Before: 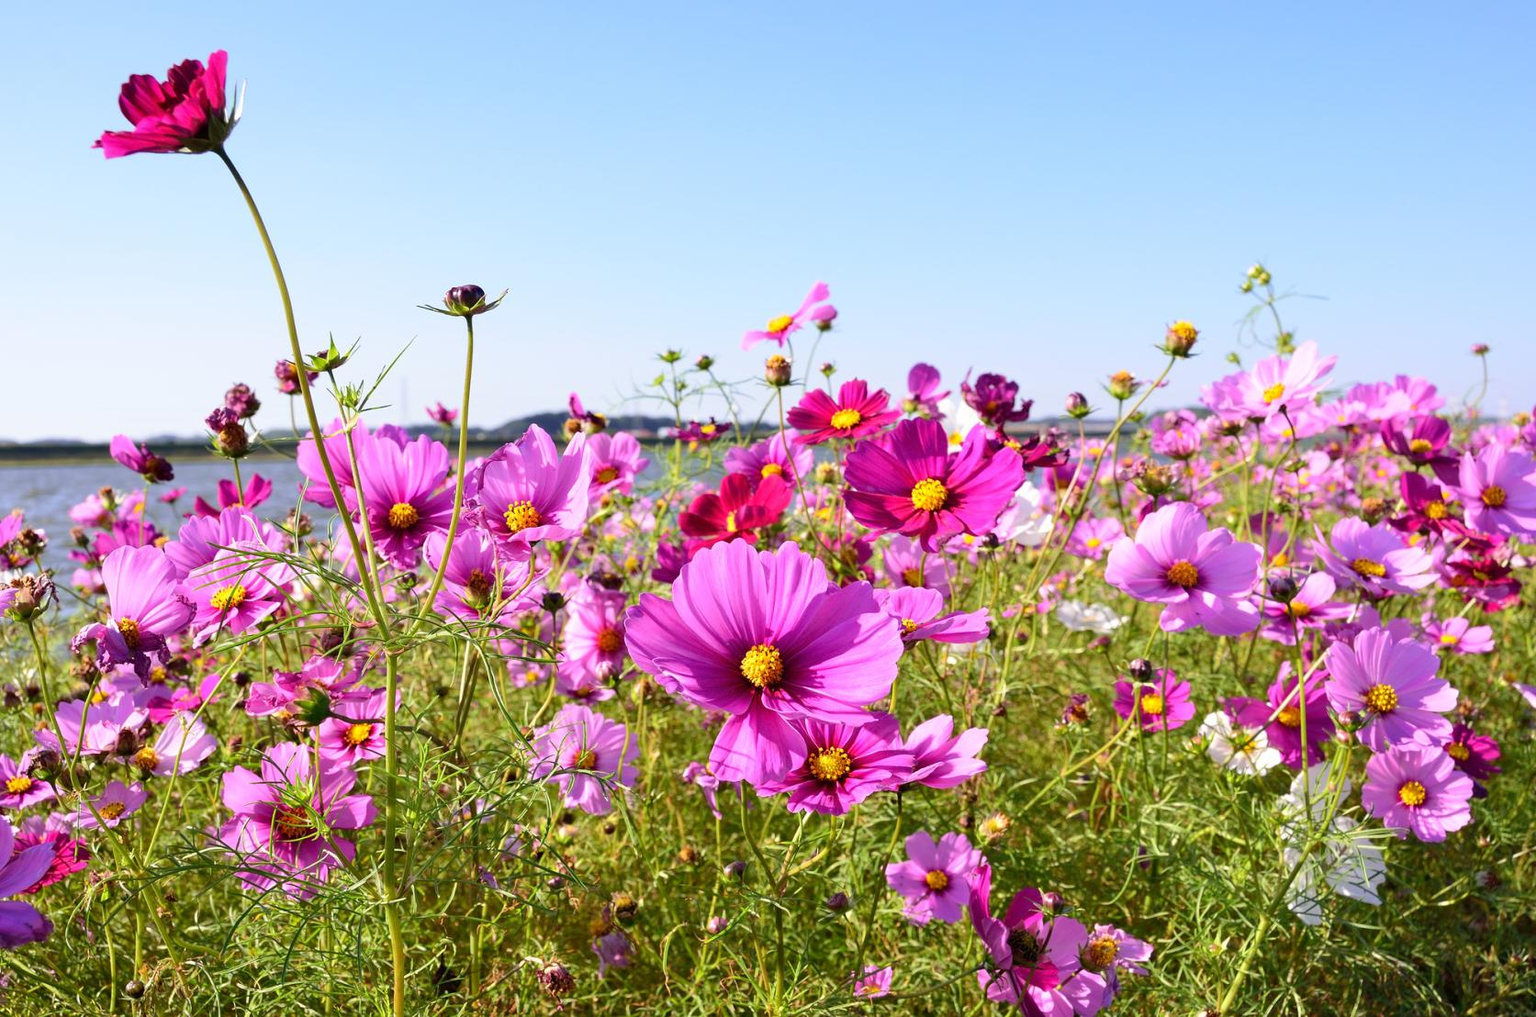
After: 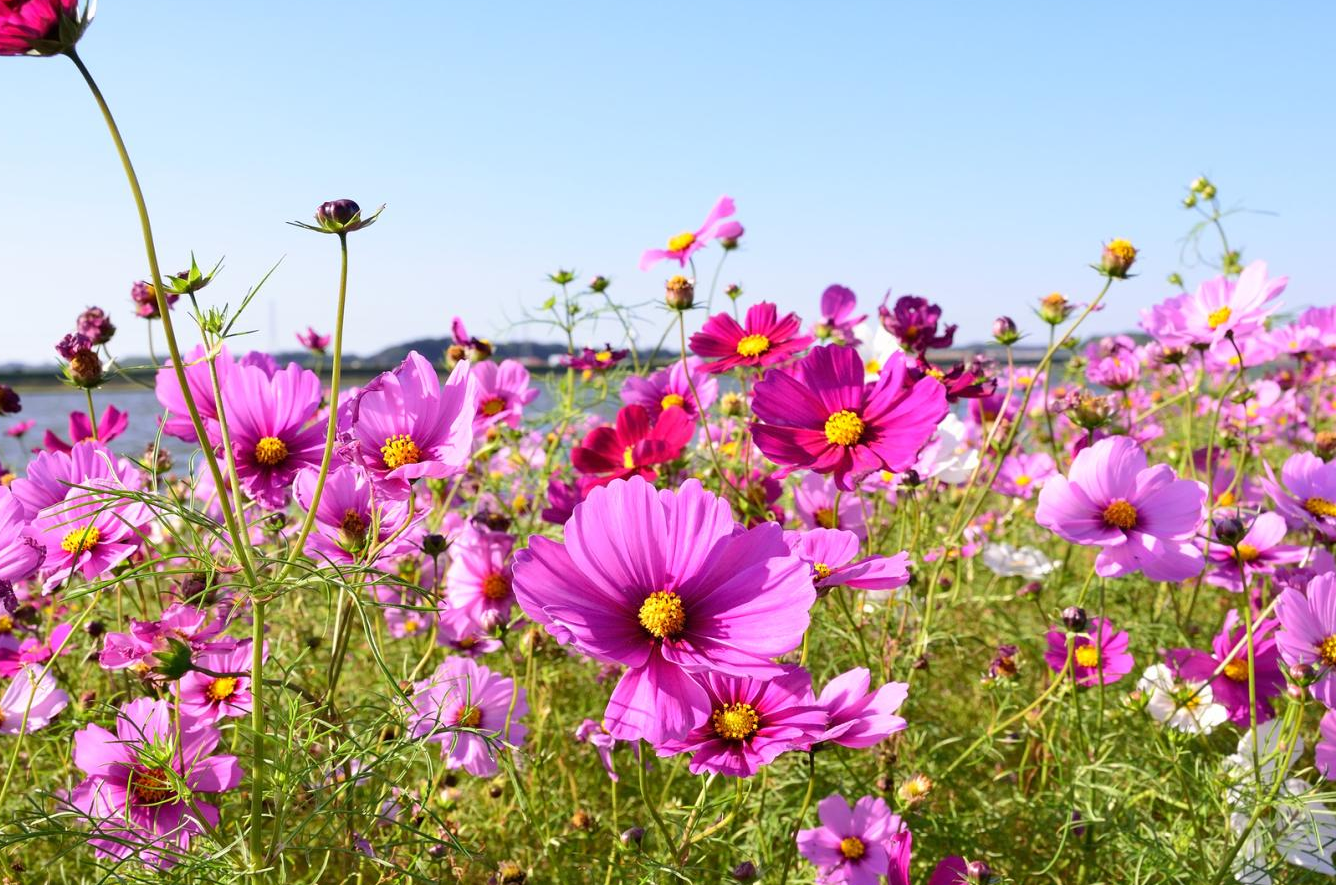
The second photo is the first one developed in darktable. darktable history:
crop and rotate: left 10.071%, top 10.071%, right 10.02%, bottom 10.02%
